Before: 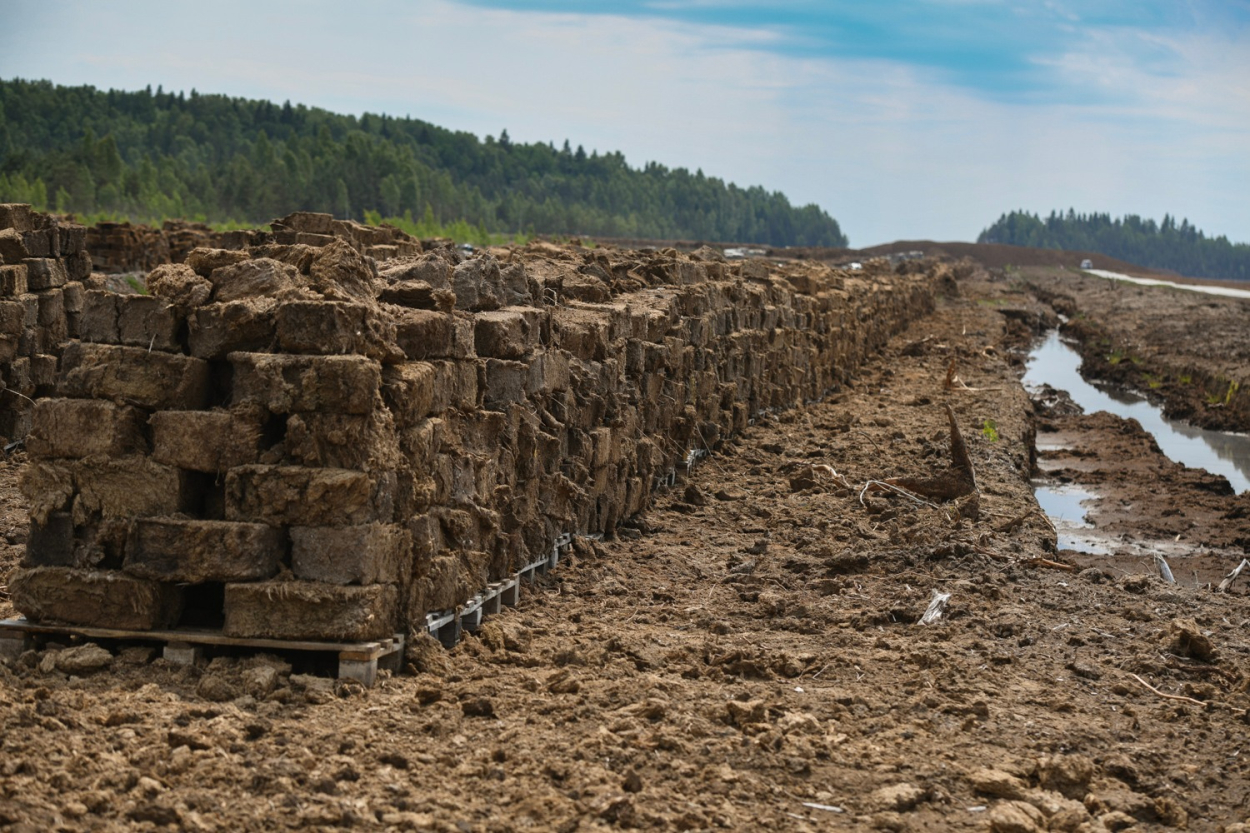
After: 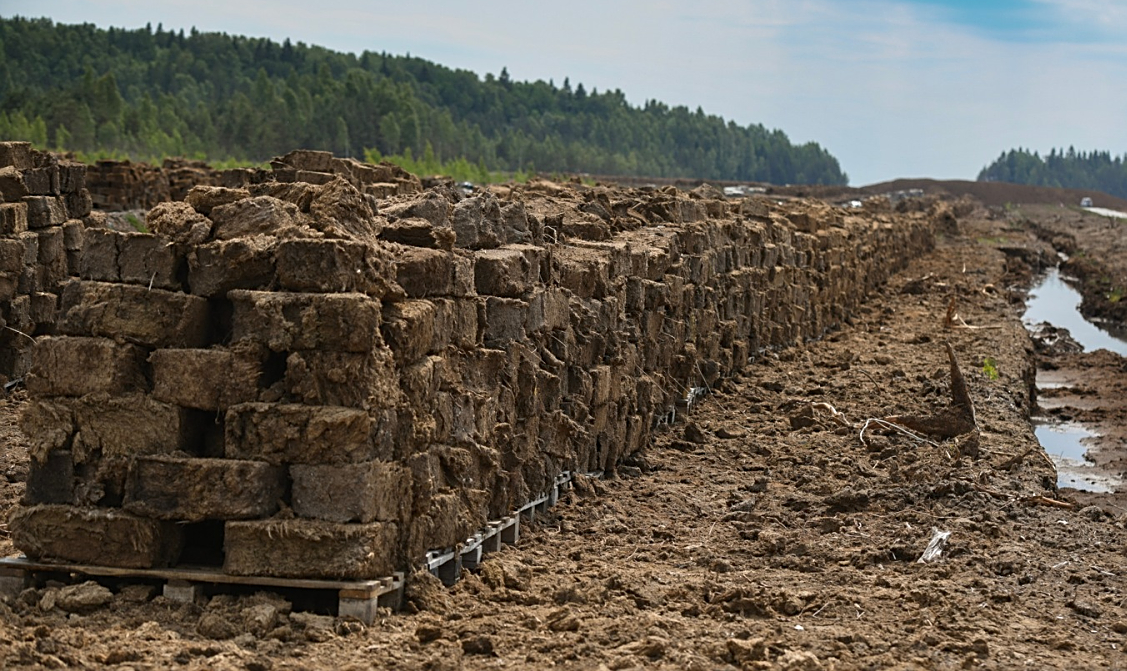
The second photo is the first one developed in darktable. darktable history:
crop: top 7.49%, right 9.791%, bottom 11.938%
sharpen: on, module defaults
